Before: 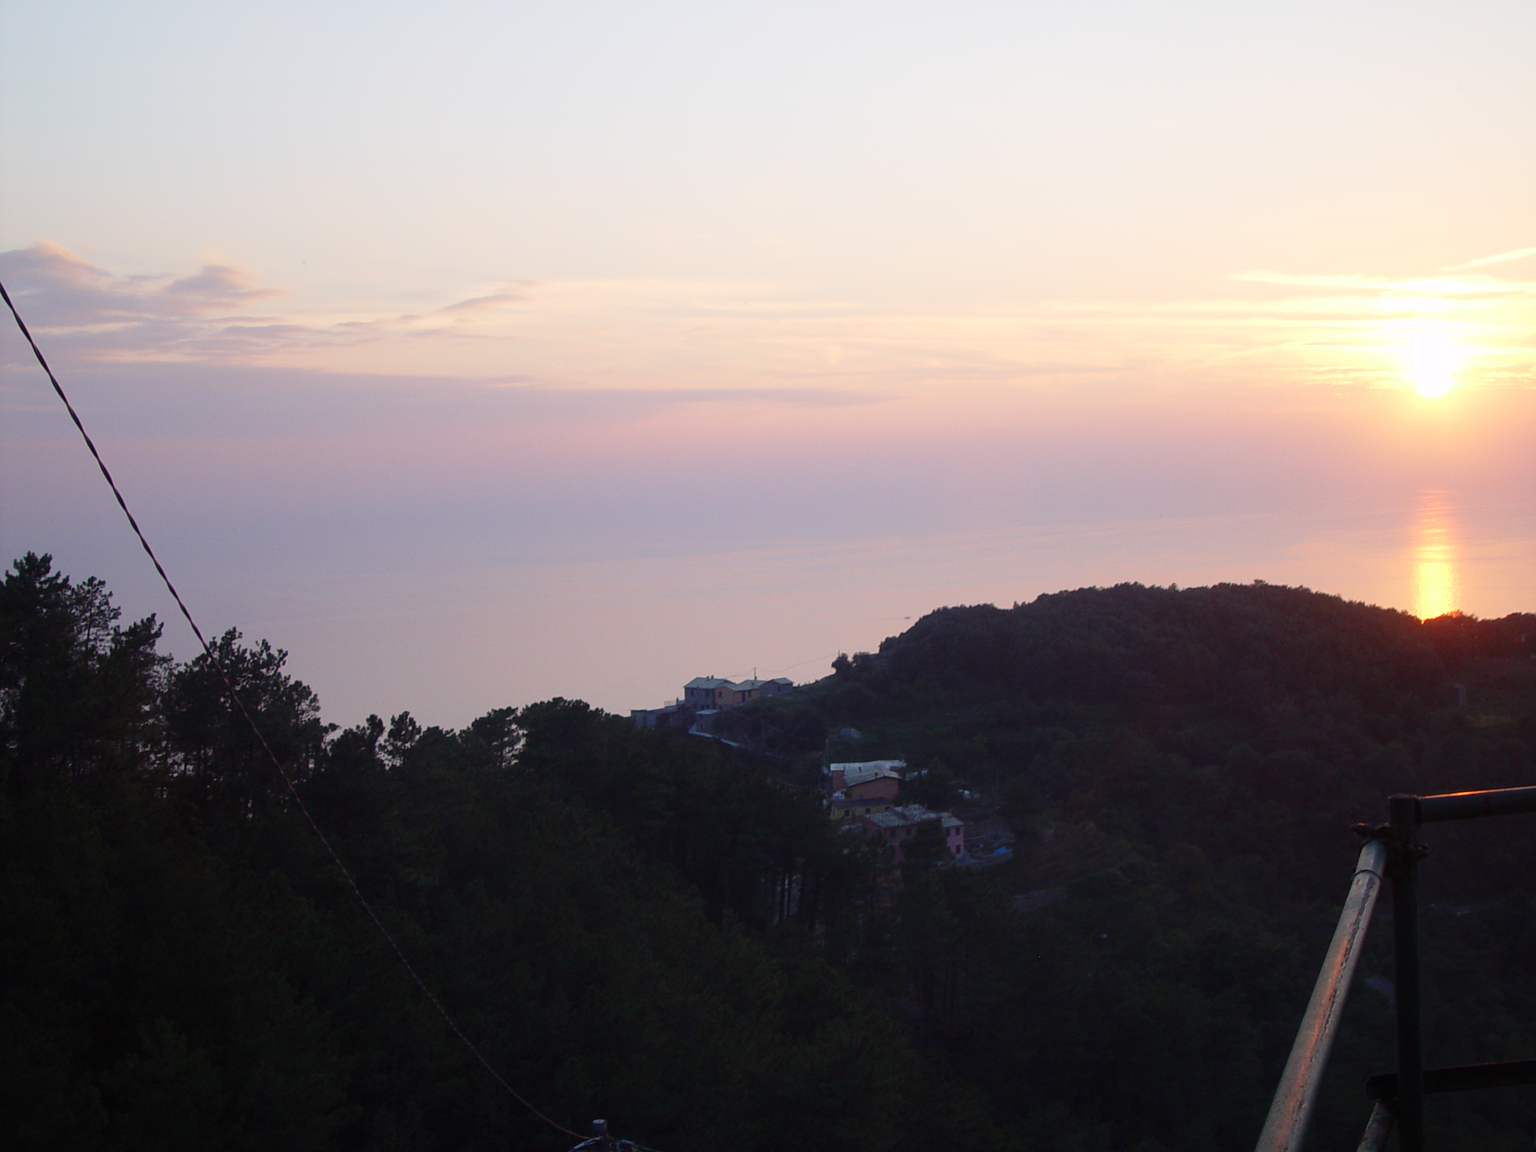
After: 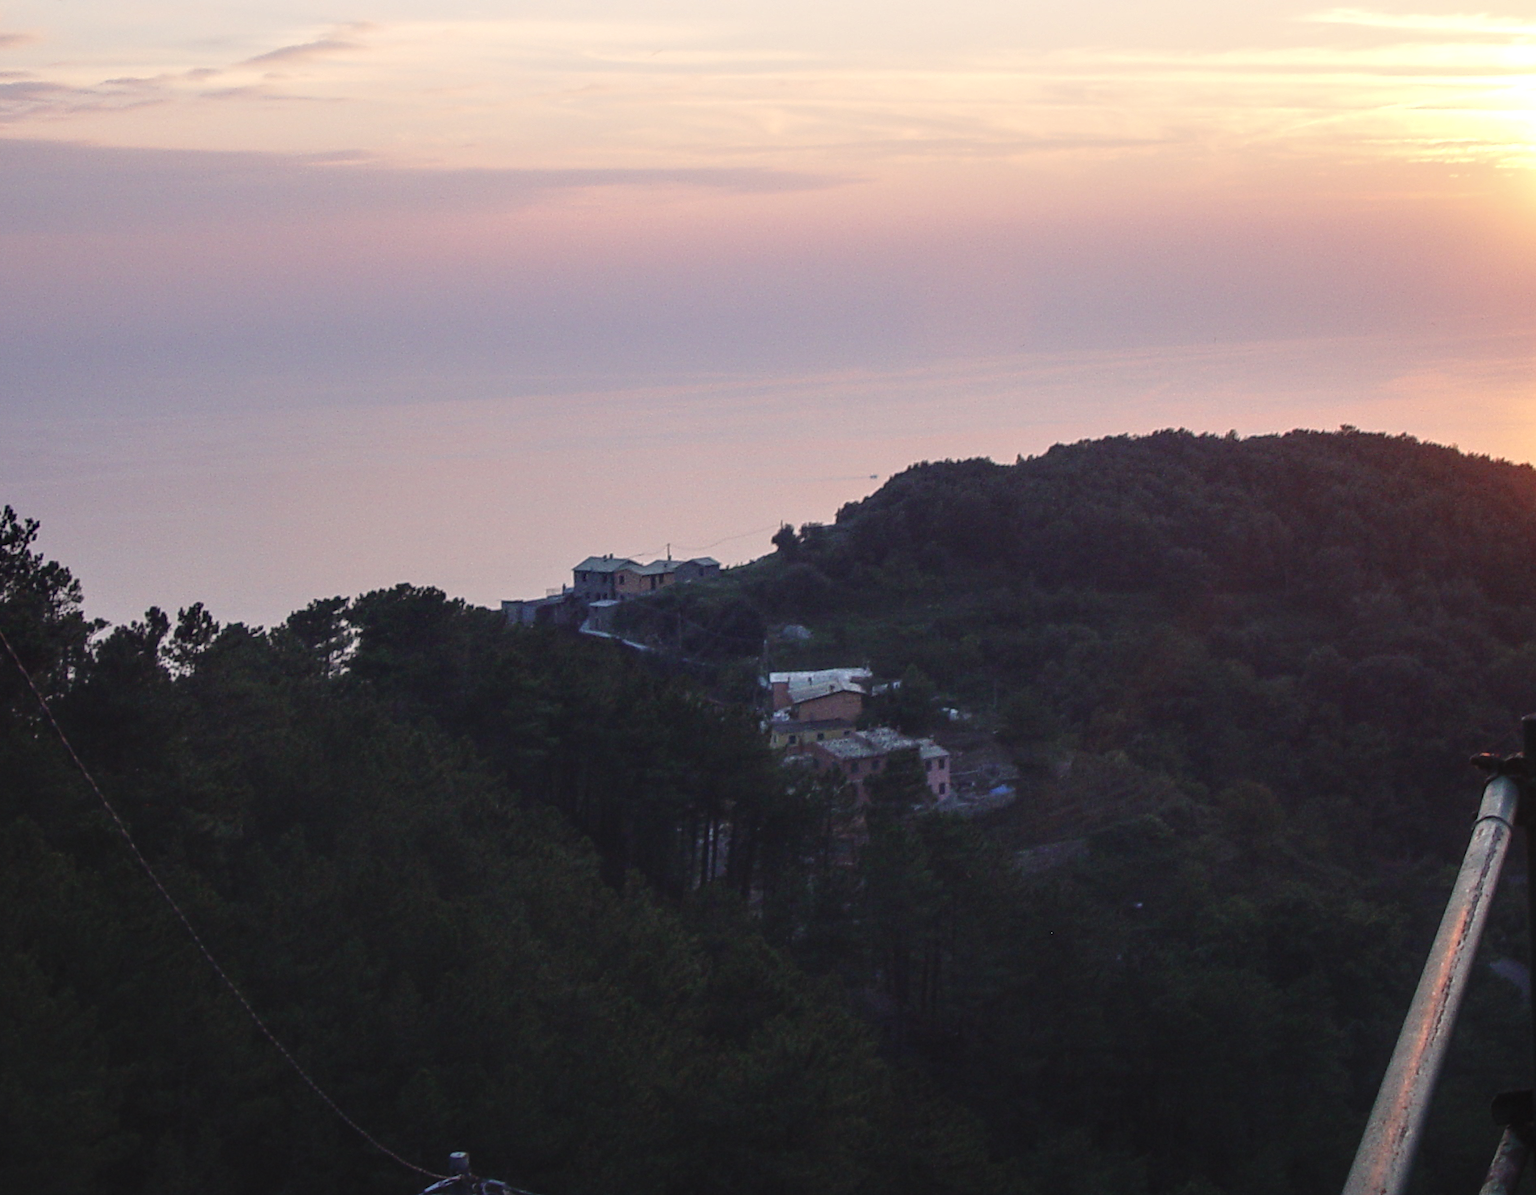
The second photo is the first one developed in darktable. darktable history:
crop: left 16.854%, top 22.967%, right 8.871%
tone curve: curves: ch0 [(0, 0.068) (1, 0.961)], color space Lab, independent channels, preserve colors none
local contrast: highlights 79%, shadows 56%, detail 175%, midtone range 0.43
